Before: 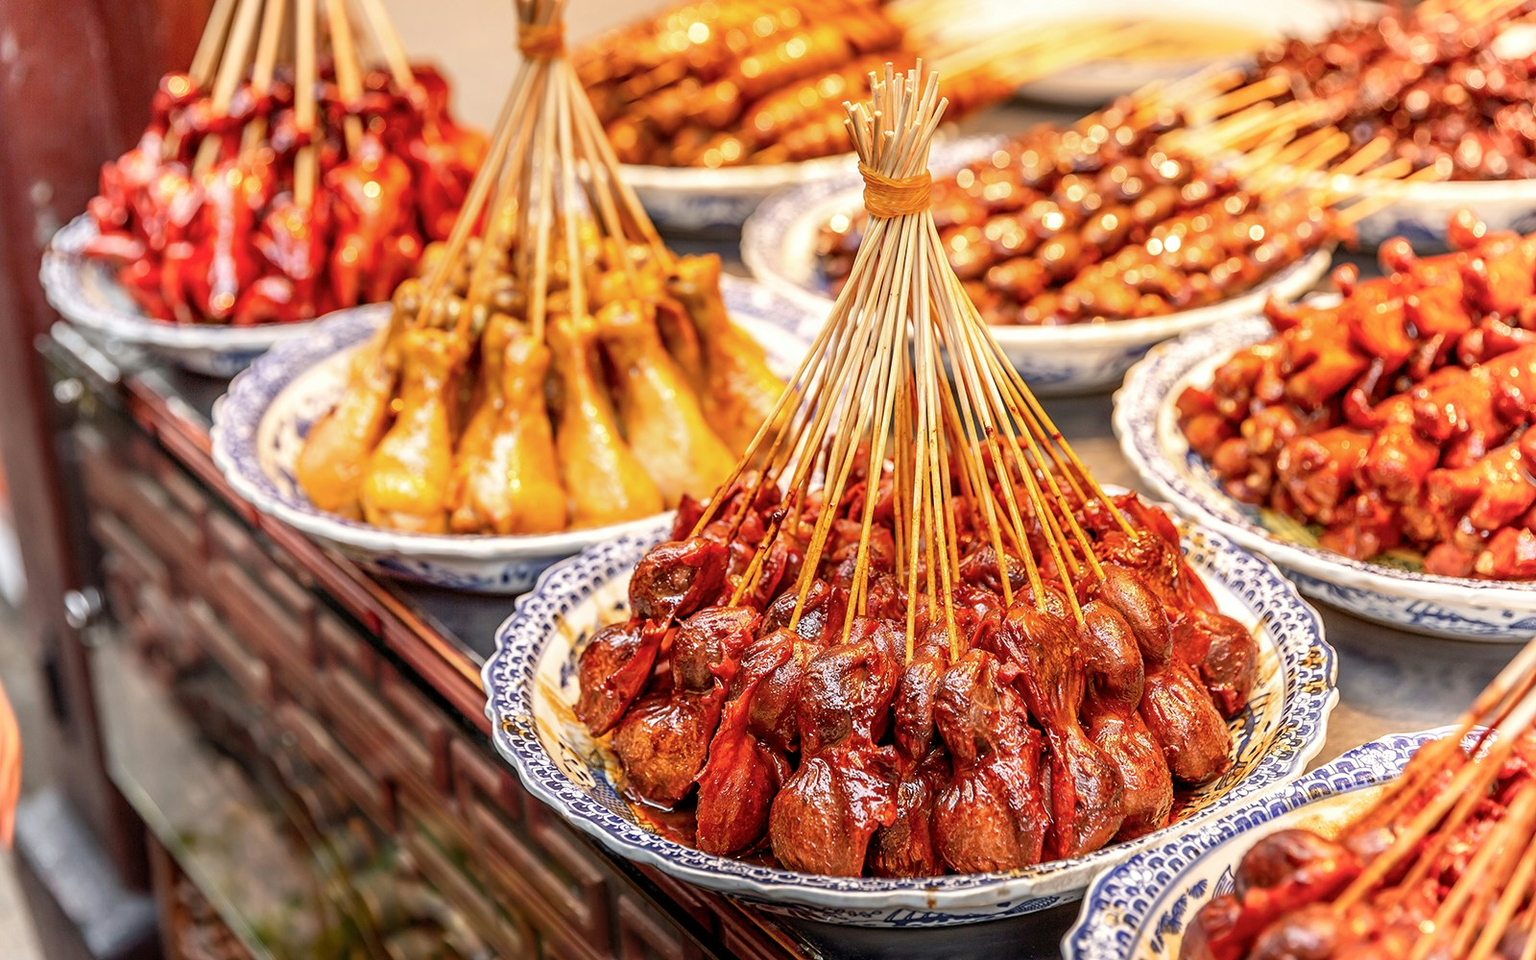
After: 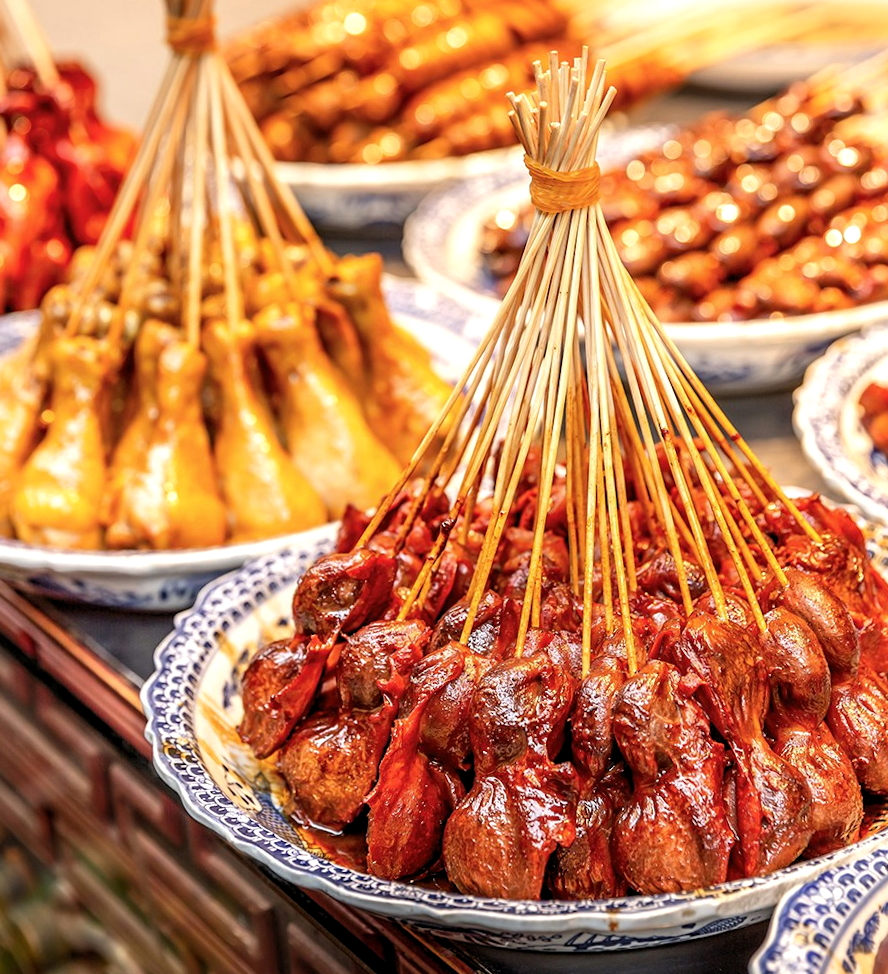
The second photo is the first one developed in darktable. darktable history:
crop and rotate: left 22.516%, right 21.234%
rotate and perspective: rotation -1°, crop left 0.011, crop right 0.989, crop top 0.025, crop bottom 0.975
levels: levels [0.016, 0.484, 0.953]
